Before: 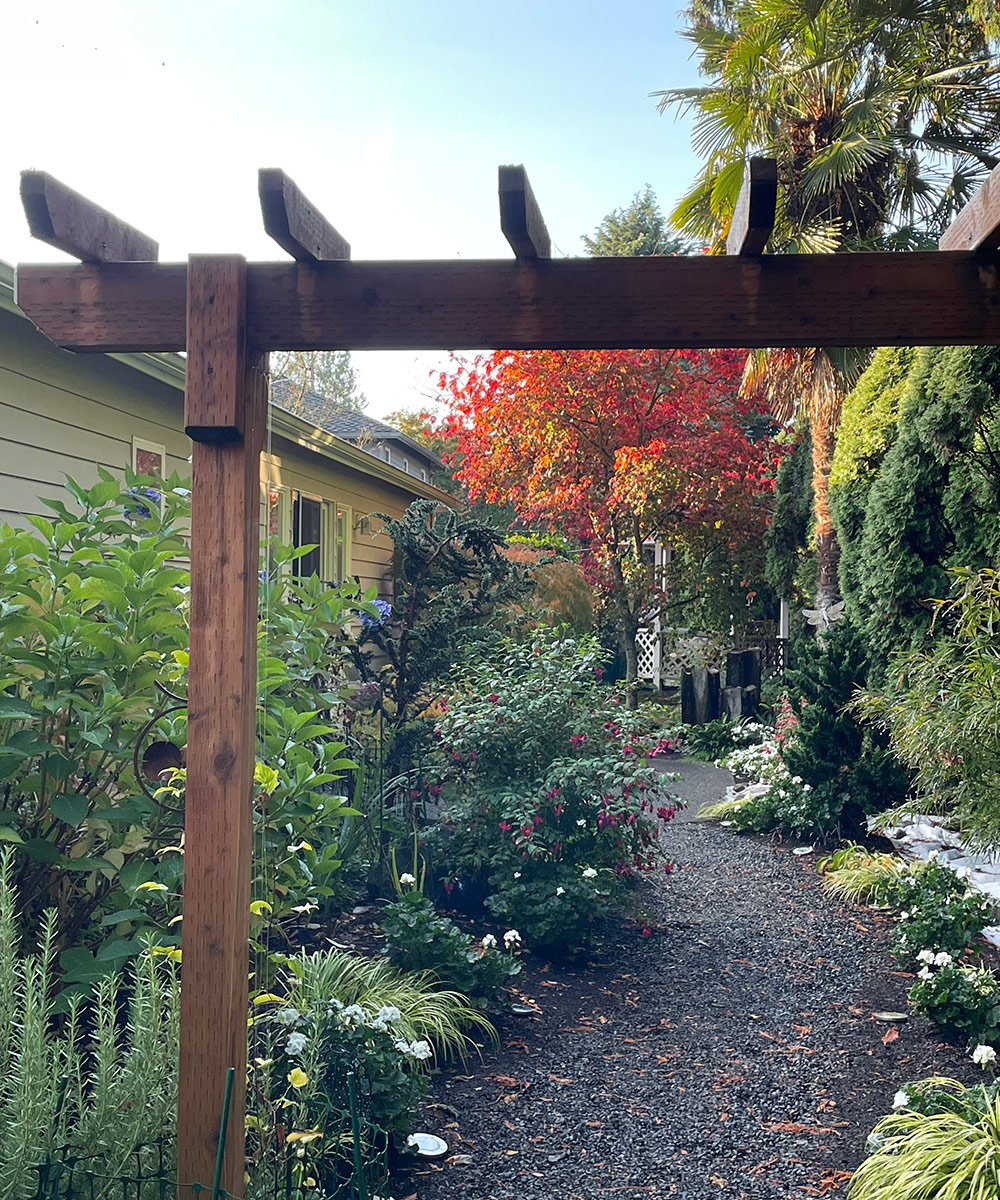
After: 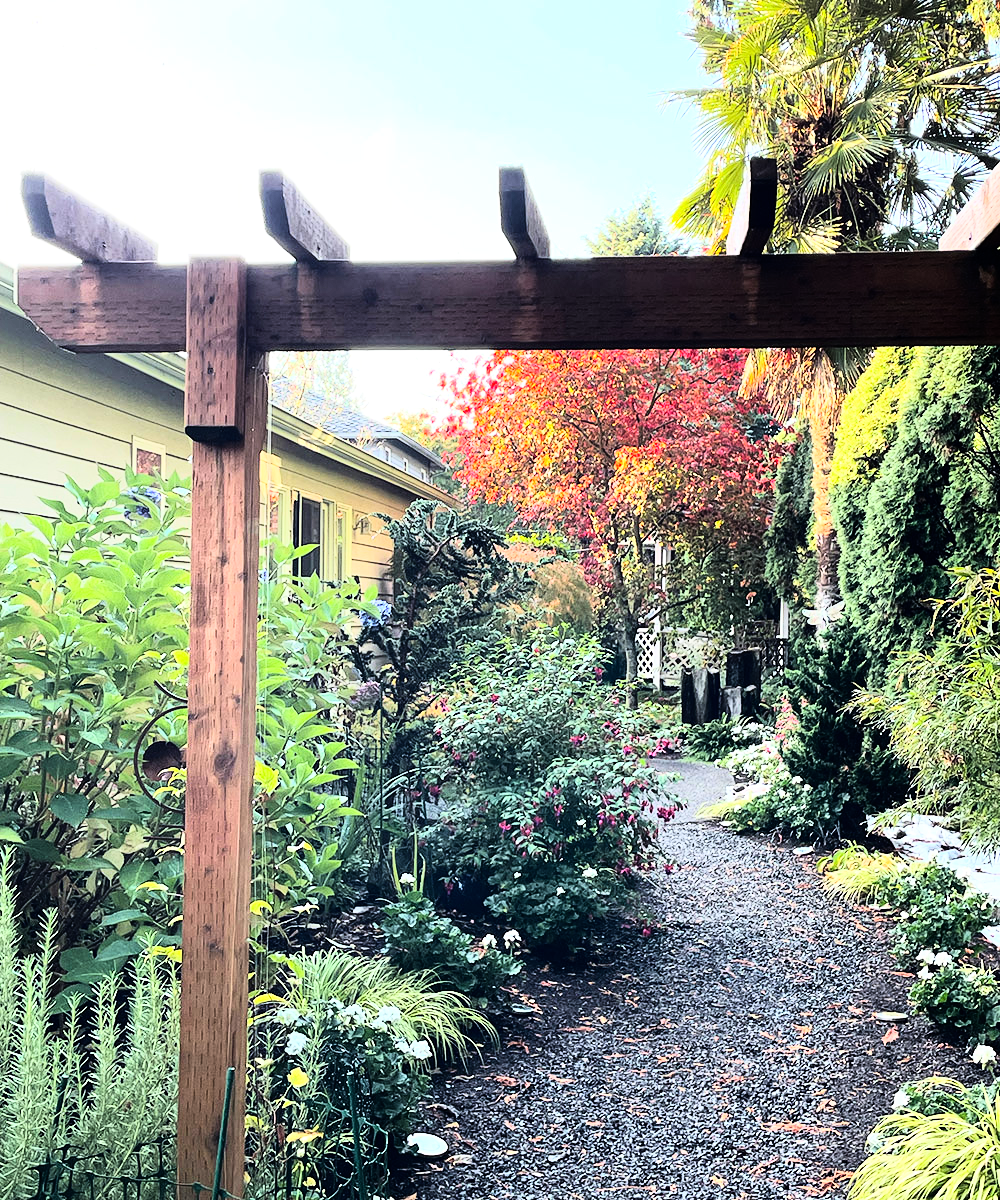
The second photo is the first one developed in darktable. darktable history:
rgb curve: curves: ch0 [(0, 0) (0.21, 0.15) (0.24, 0.21) (0.5, 0.75) (0.75, 0.96) (0.89, 0.99) (1, 1)]; ch1 [(0, 0.02) (0.21, 0.13) (0.25, 0.2) (0.5, 0.67) (0.75, 0.9) (0.89, 0.97) (1, 1)]; ch2 [(0, 0.02) (0.21, 0.13) (0.25, 0.2) (0.5, 0.67) (0.75, 0.9) (0.89, 0.97) (1, 1)], compensate middle gray true
exposure: exposure 0.376 EV, compensate highlight preservation false
